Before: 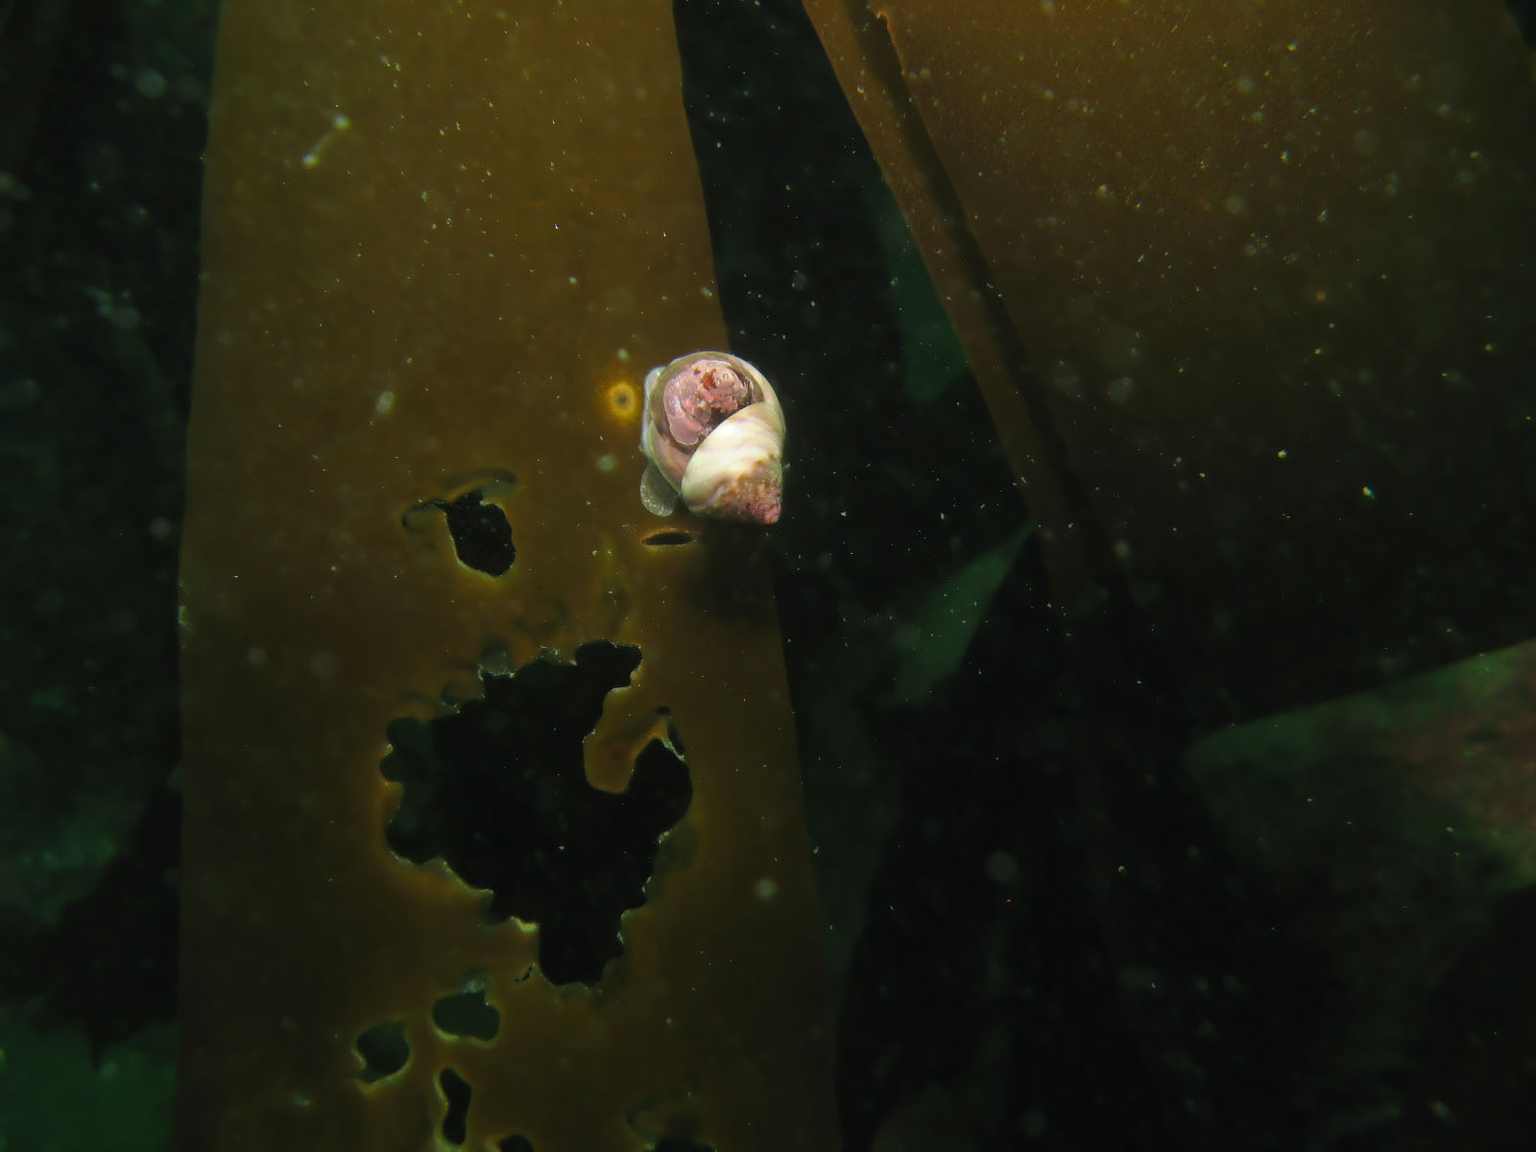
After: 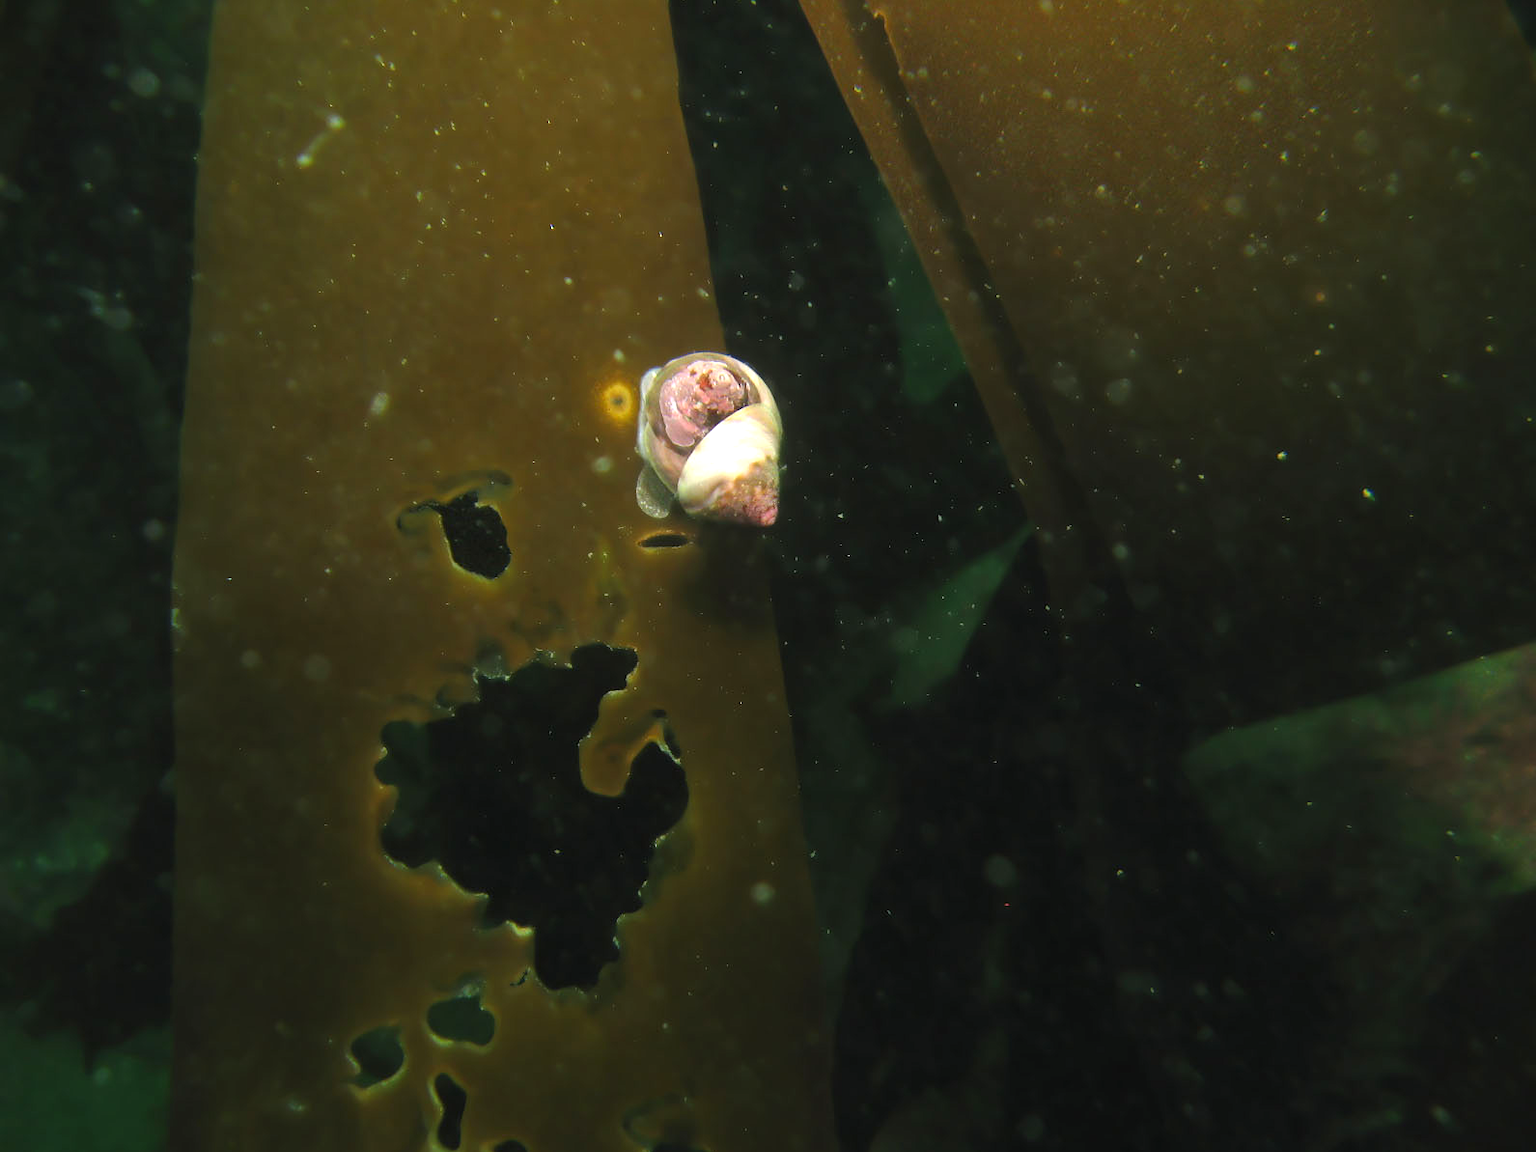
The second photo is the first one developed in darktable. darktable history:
crop and rotate: left 0.5%, top 0.164%, bottom 0.261%
exposure: black level correction 0, exposure 0.698 EV, compensate exposure bias true, compensate highlight preservation false
tone equalizer: edges refinement/feathering 500, mask exposure compensation -1.57 EV, preserve details no
